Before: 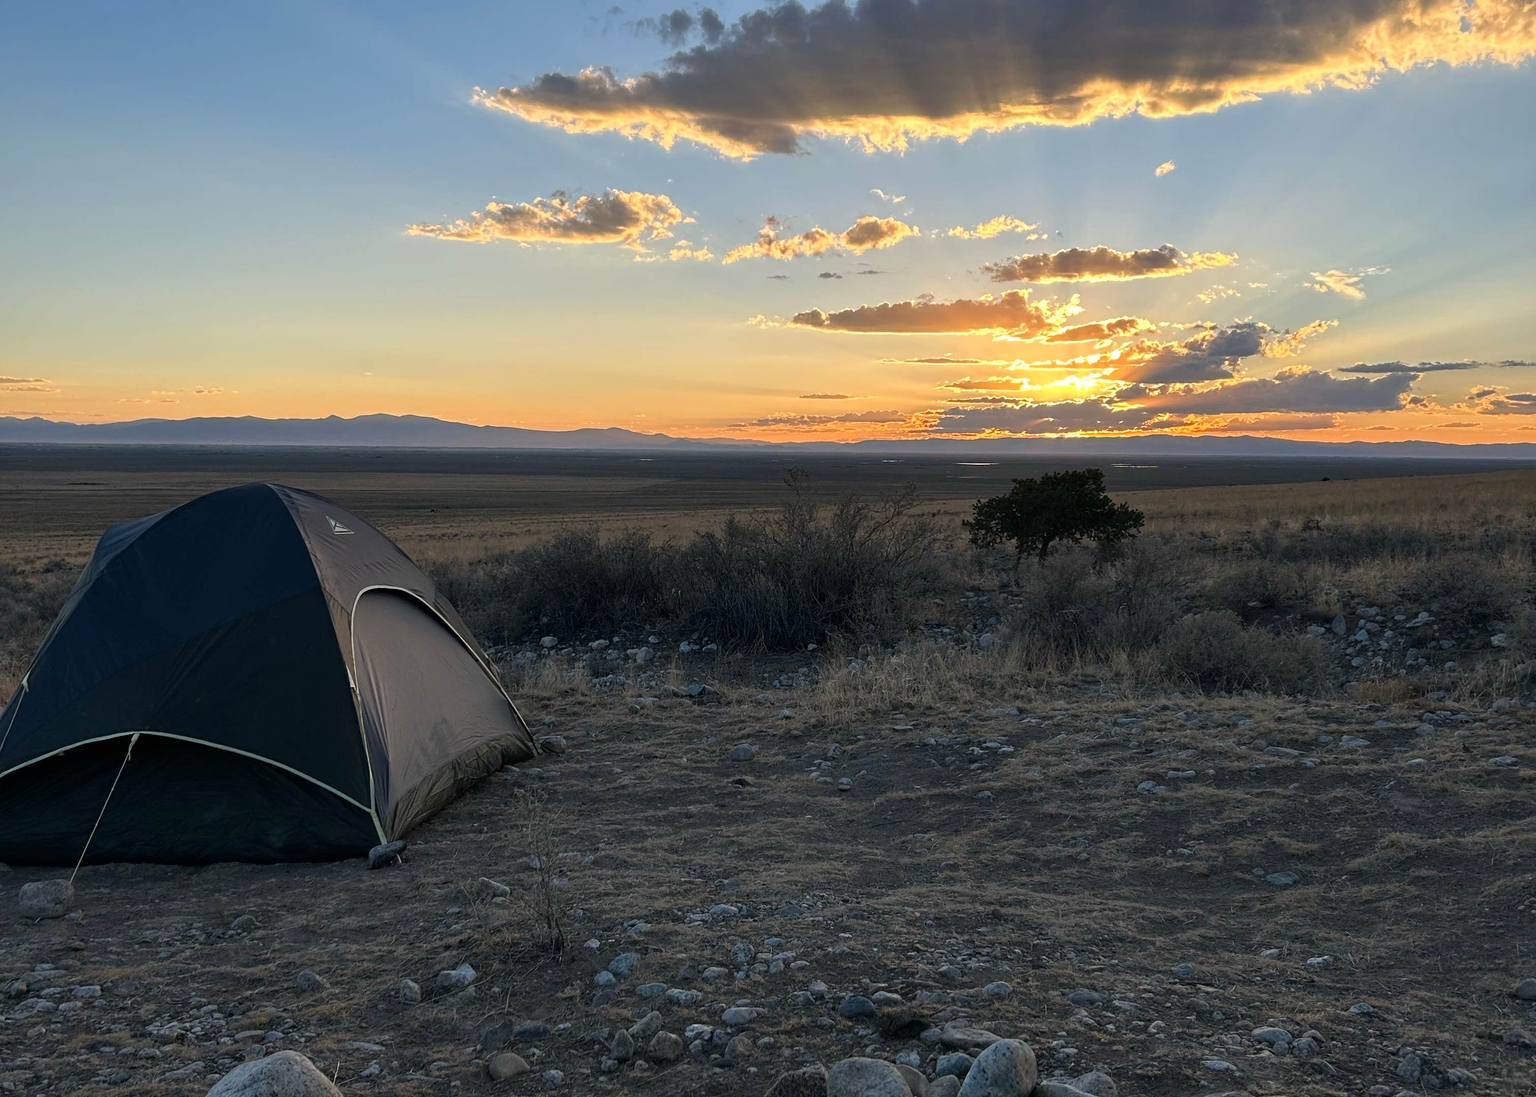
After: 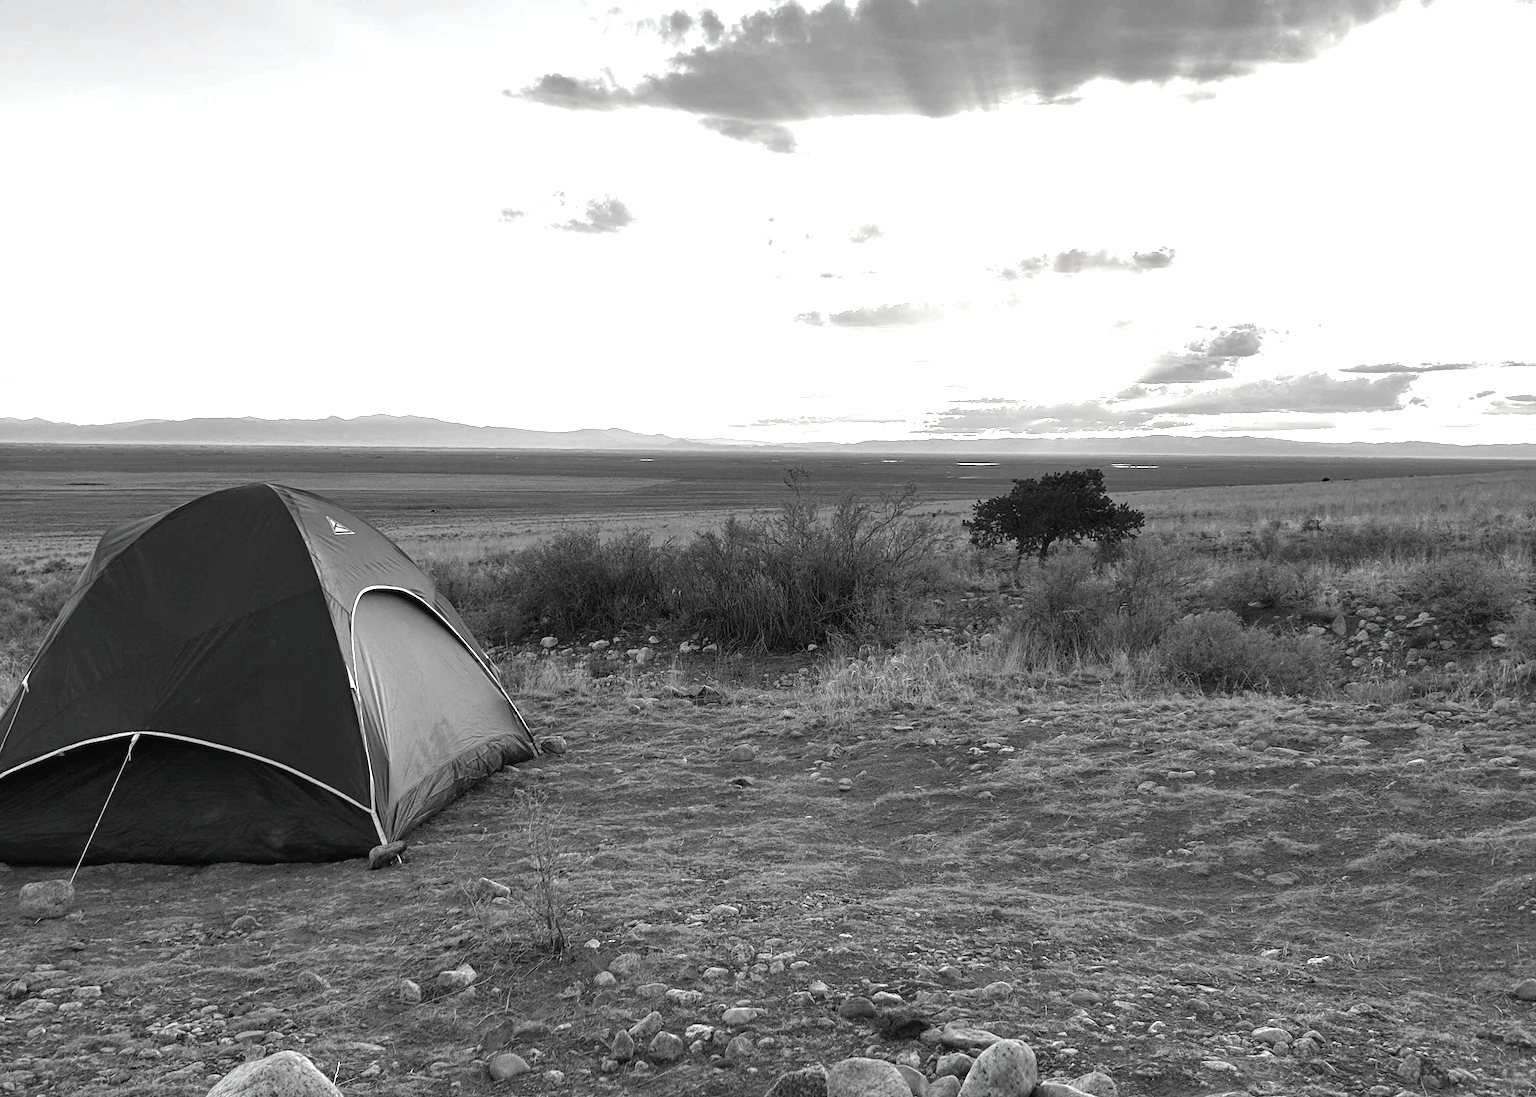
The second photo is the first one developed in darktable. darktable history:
contrast brightness saturation: saturation -0.987
exposure: black level correction 0, exposure 1.741 EV, compensate exposure bias true, compensate highlight preservation false
